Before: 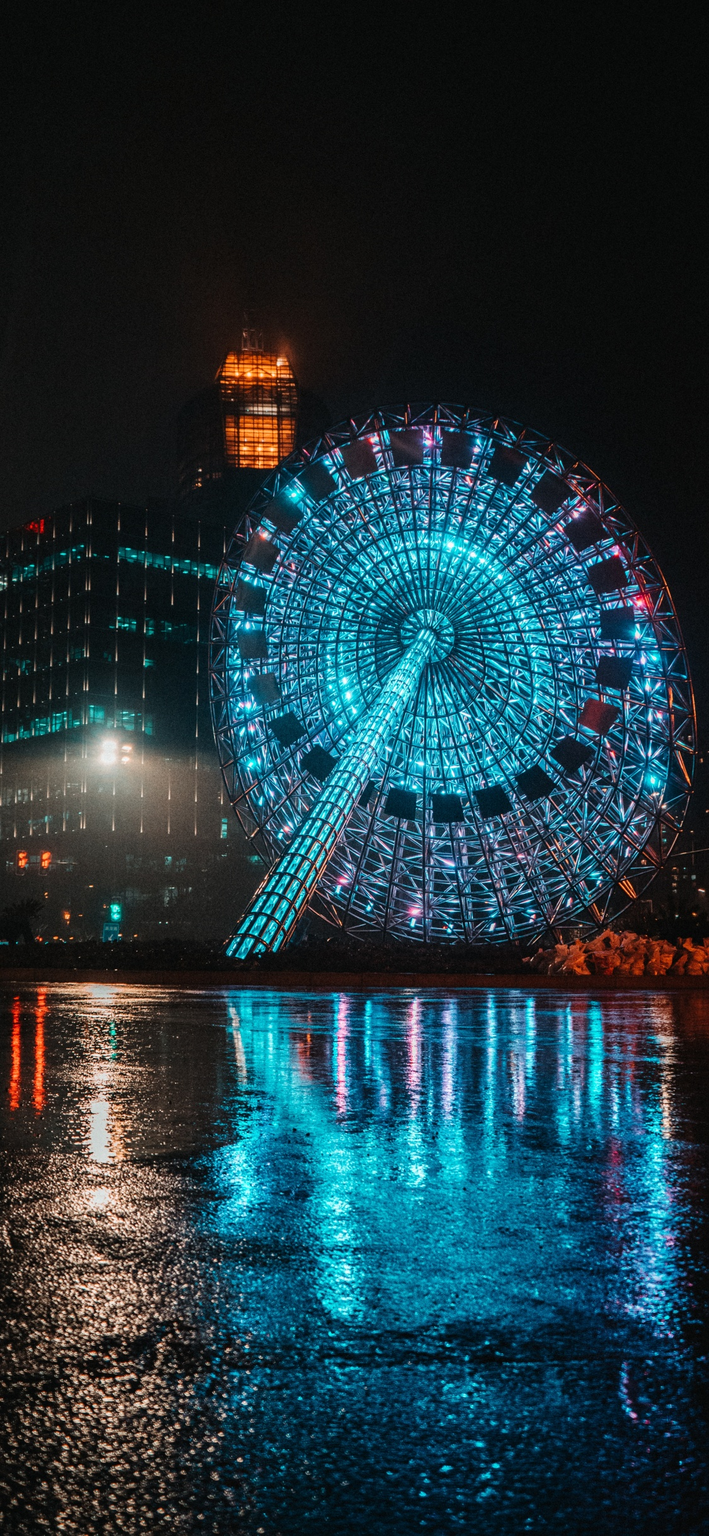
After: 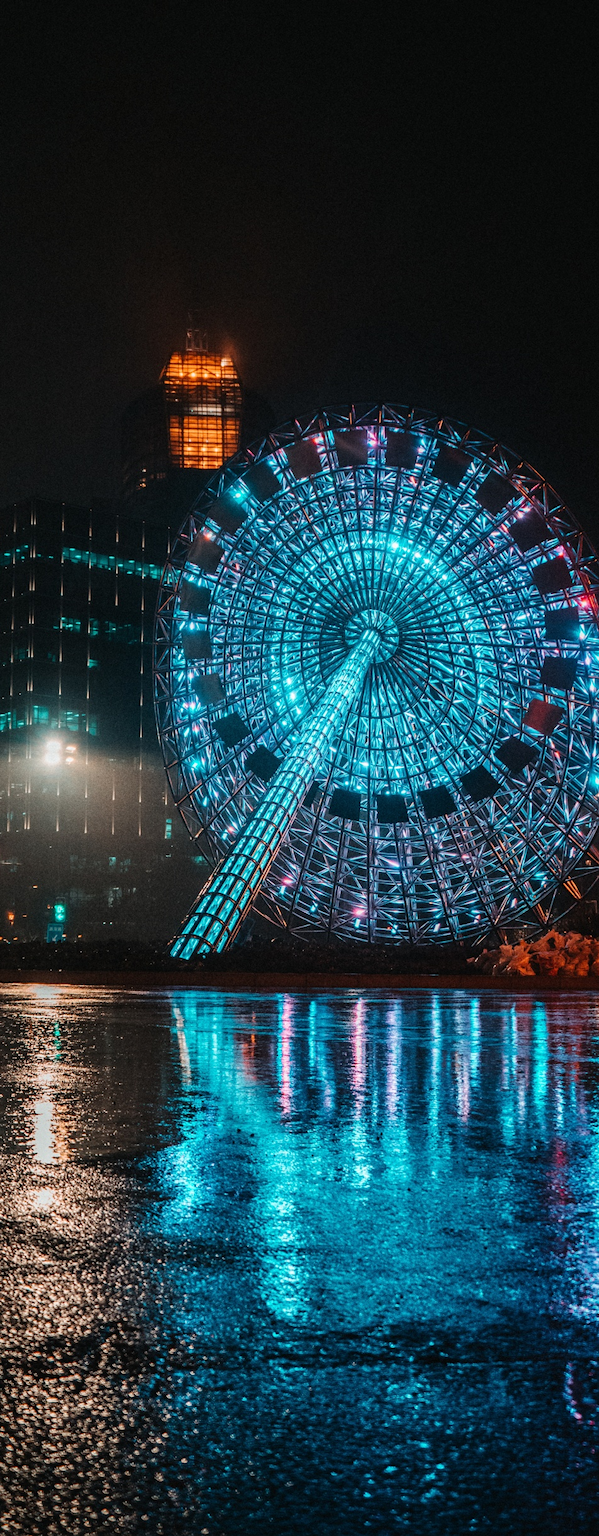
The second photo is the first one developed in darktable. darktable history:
crop: left 7.957%, right 7.439%
